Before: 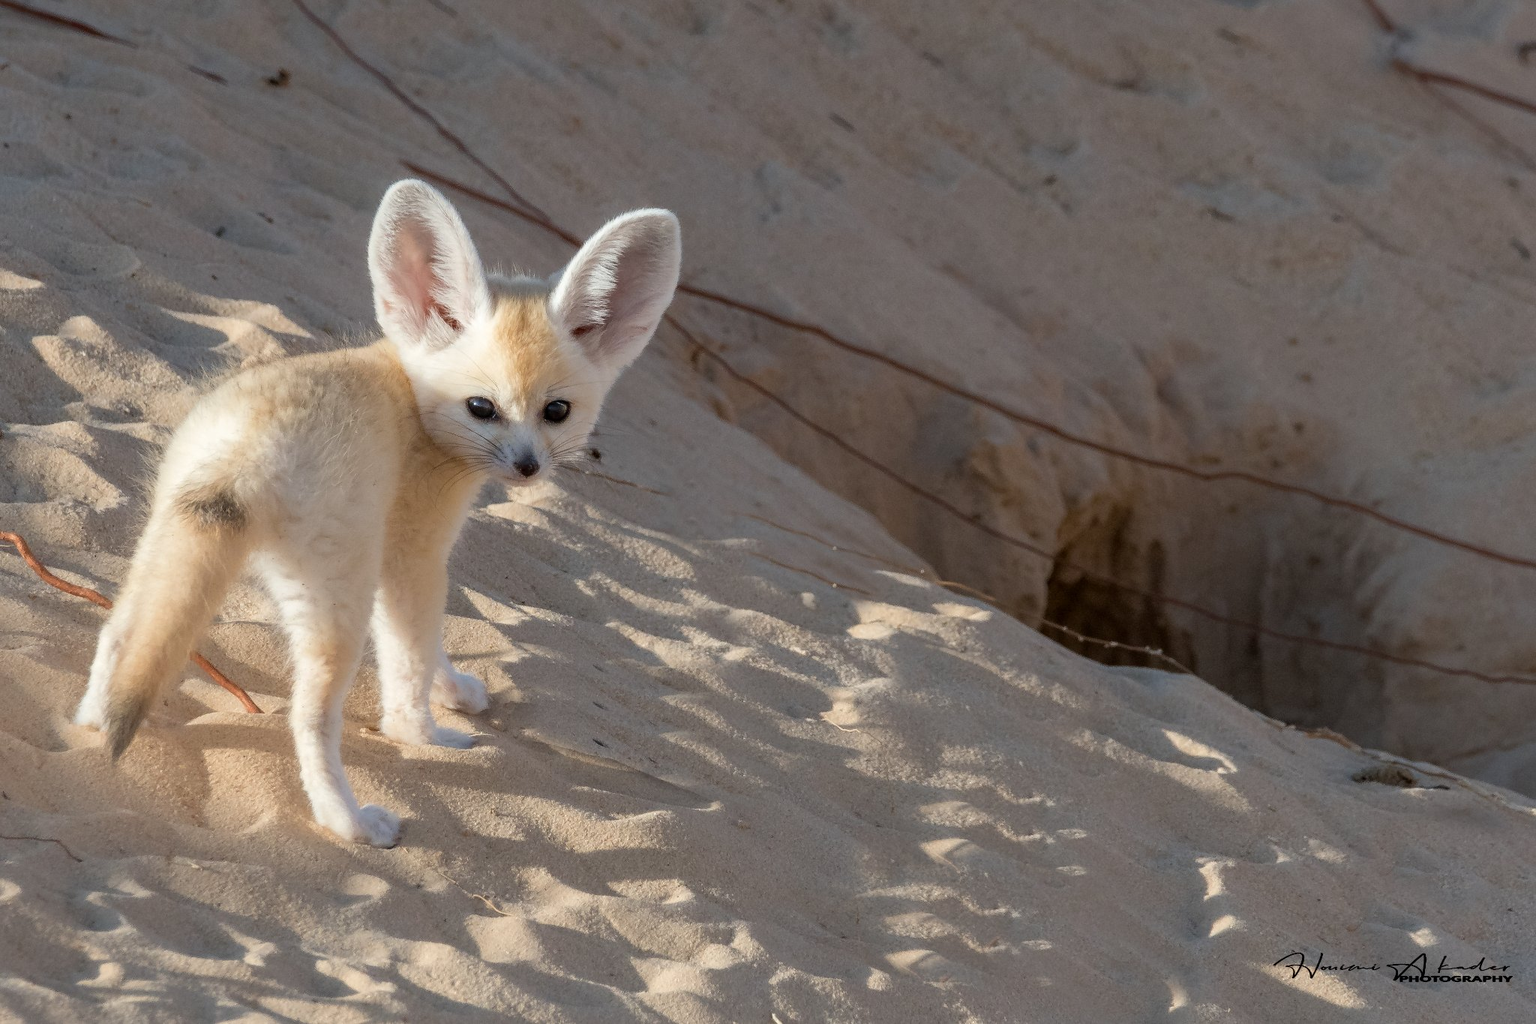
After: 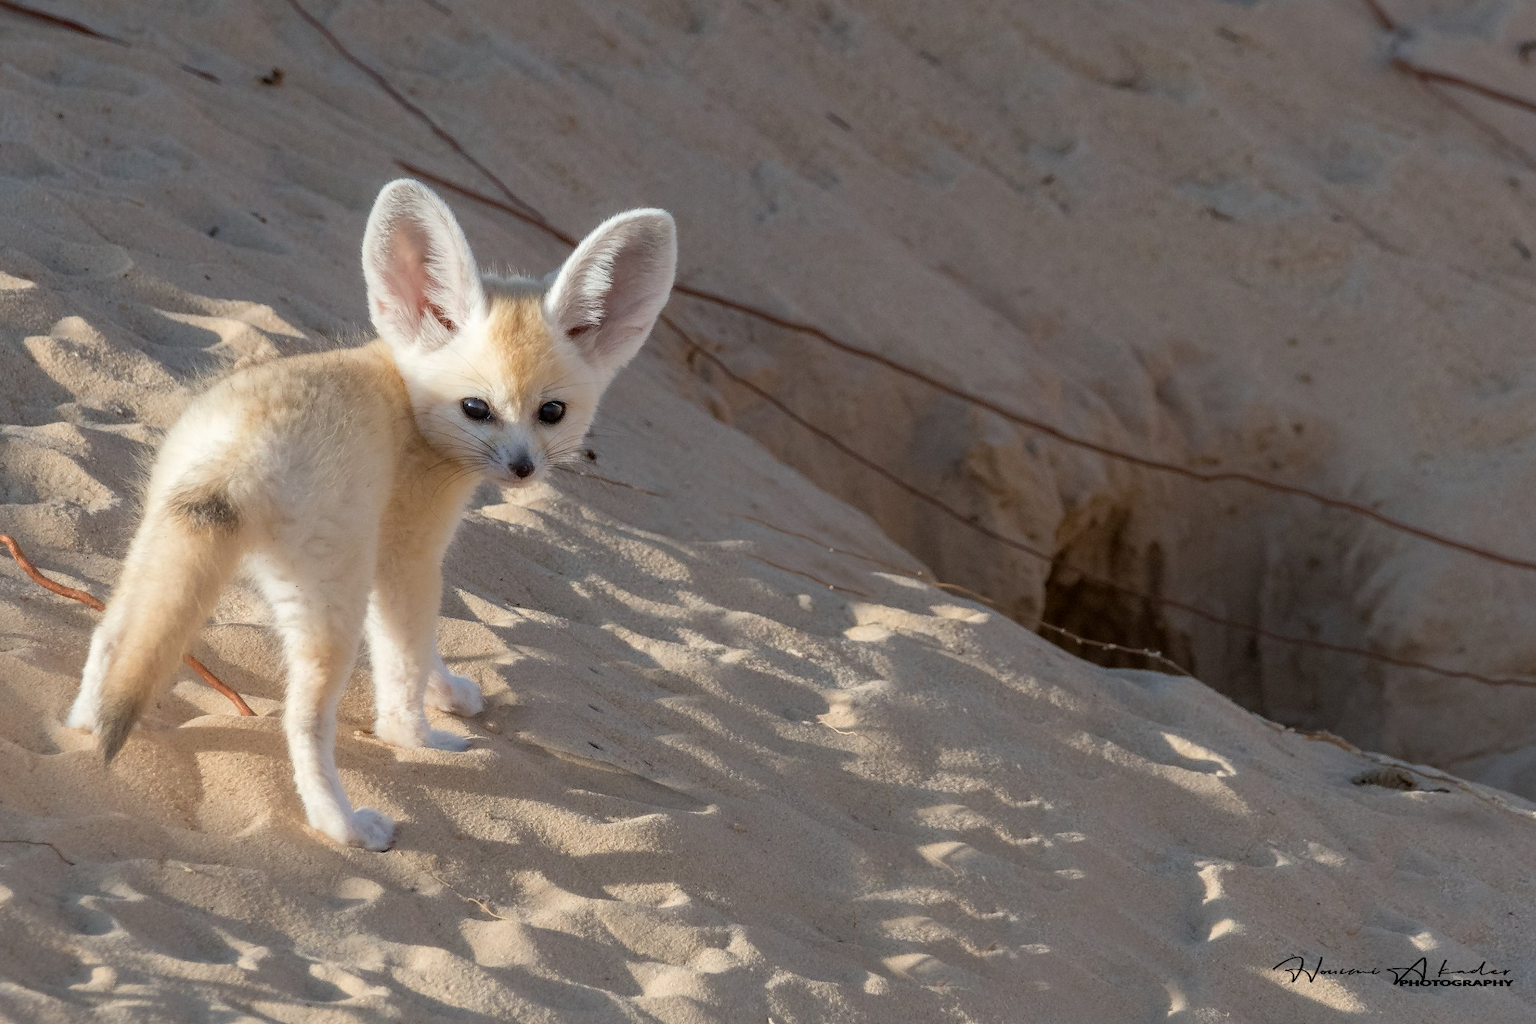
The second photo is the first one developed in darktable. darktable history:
crop and rotate: left 0.543%, top 0.217%, bottom 0.237%
